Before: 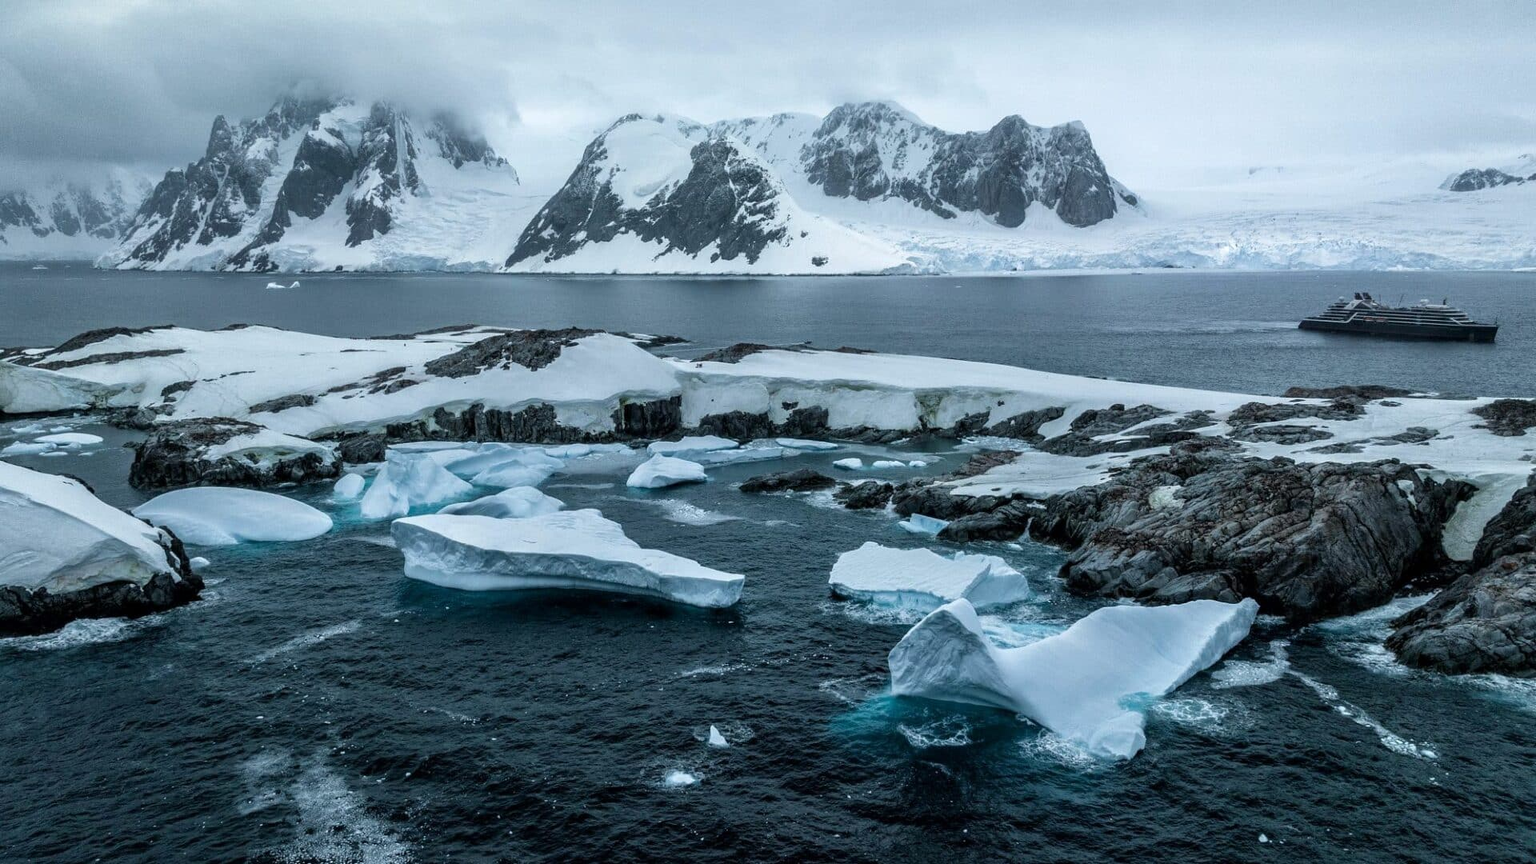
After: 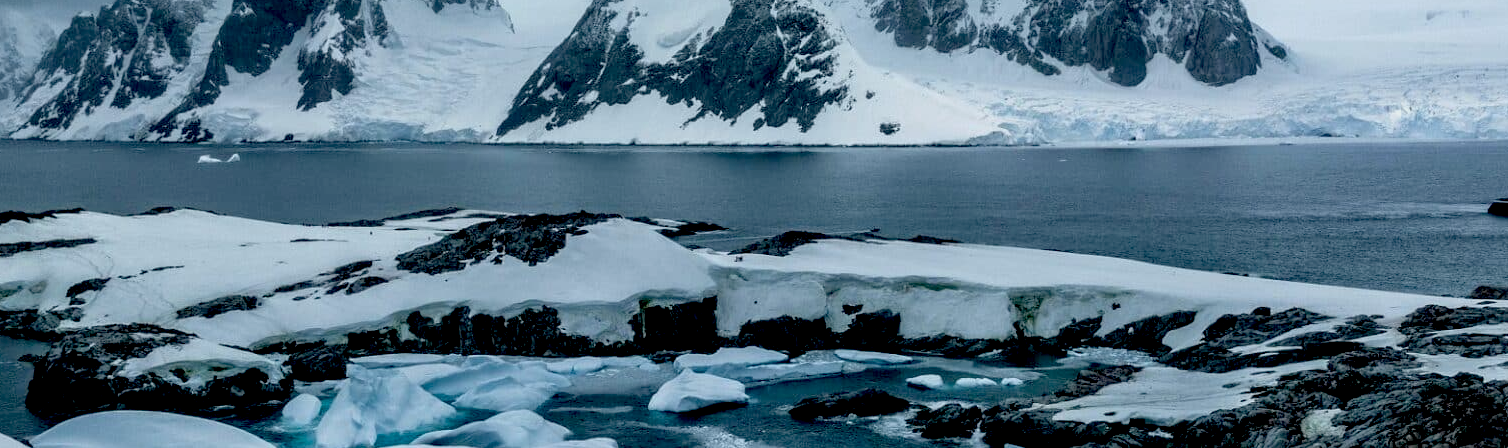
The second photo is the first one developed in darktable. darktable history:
exposure: black level correction 0.046, exposure -0.228 EV, compensate highlight preservation false
crop: left 7.036%, top 18.398%, right 14.379%, bottom 40.043%
